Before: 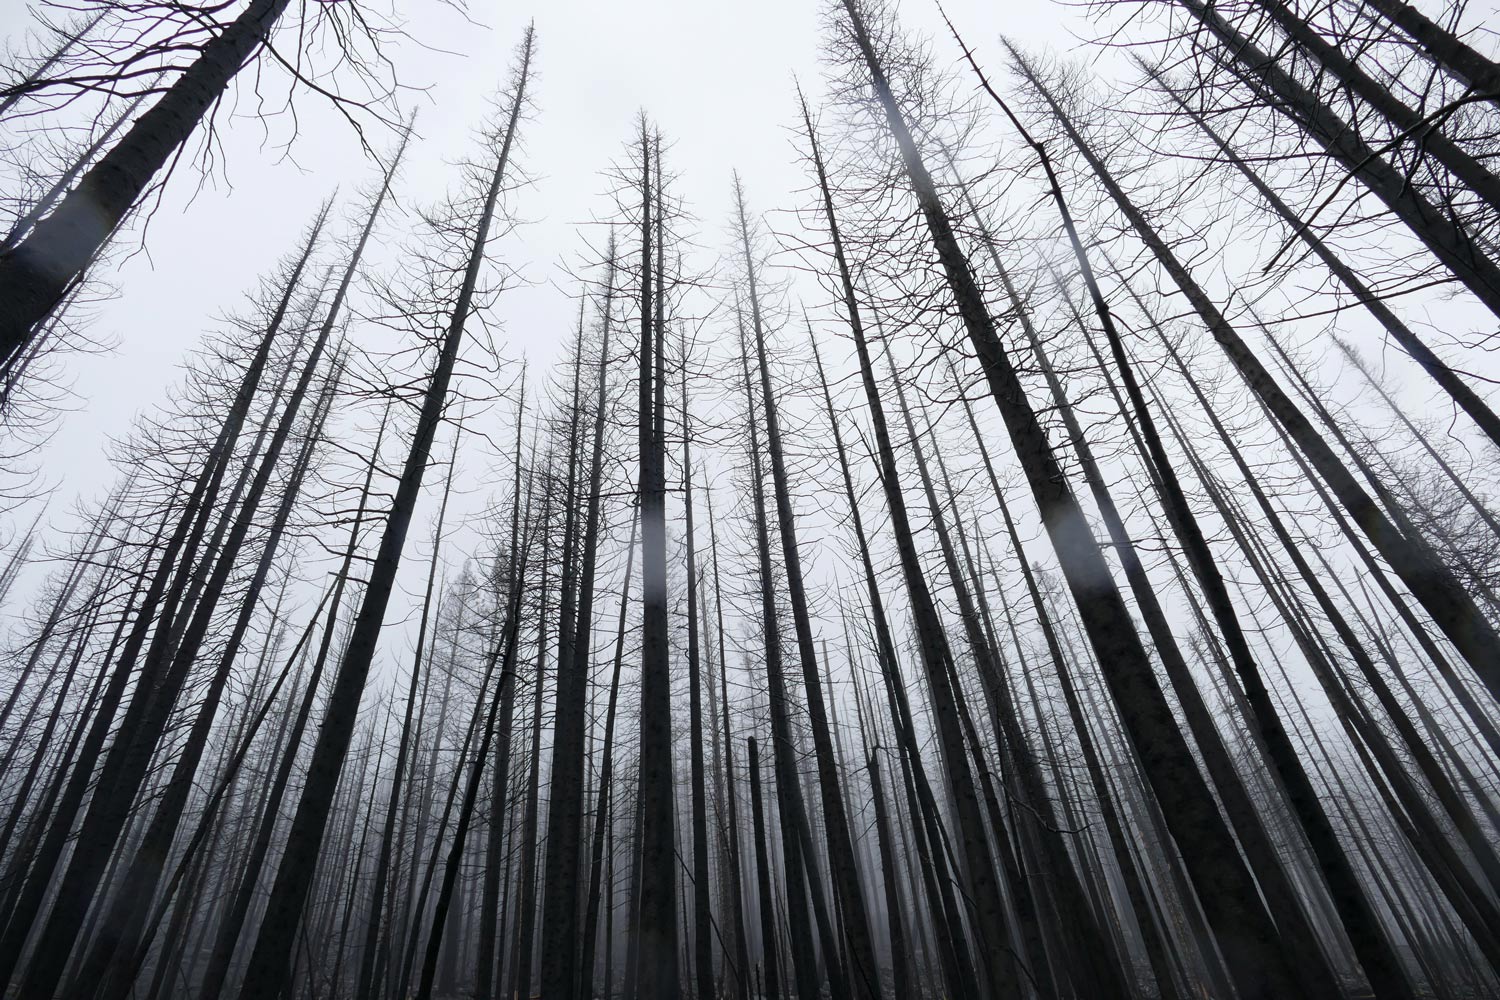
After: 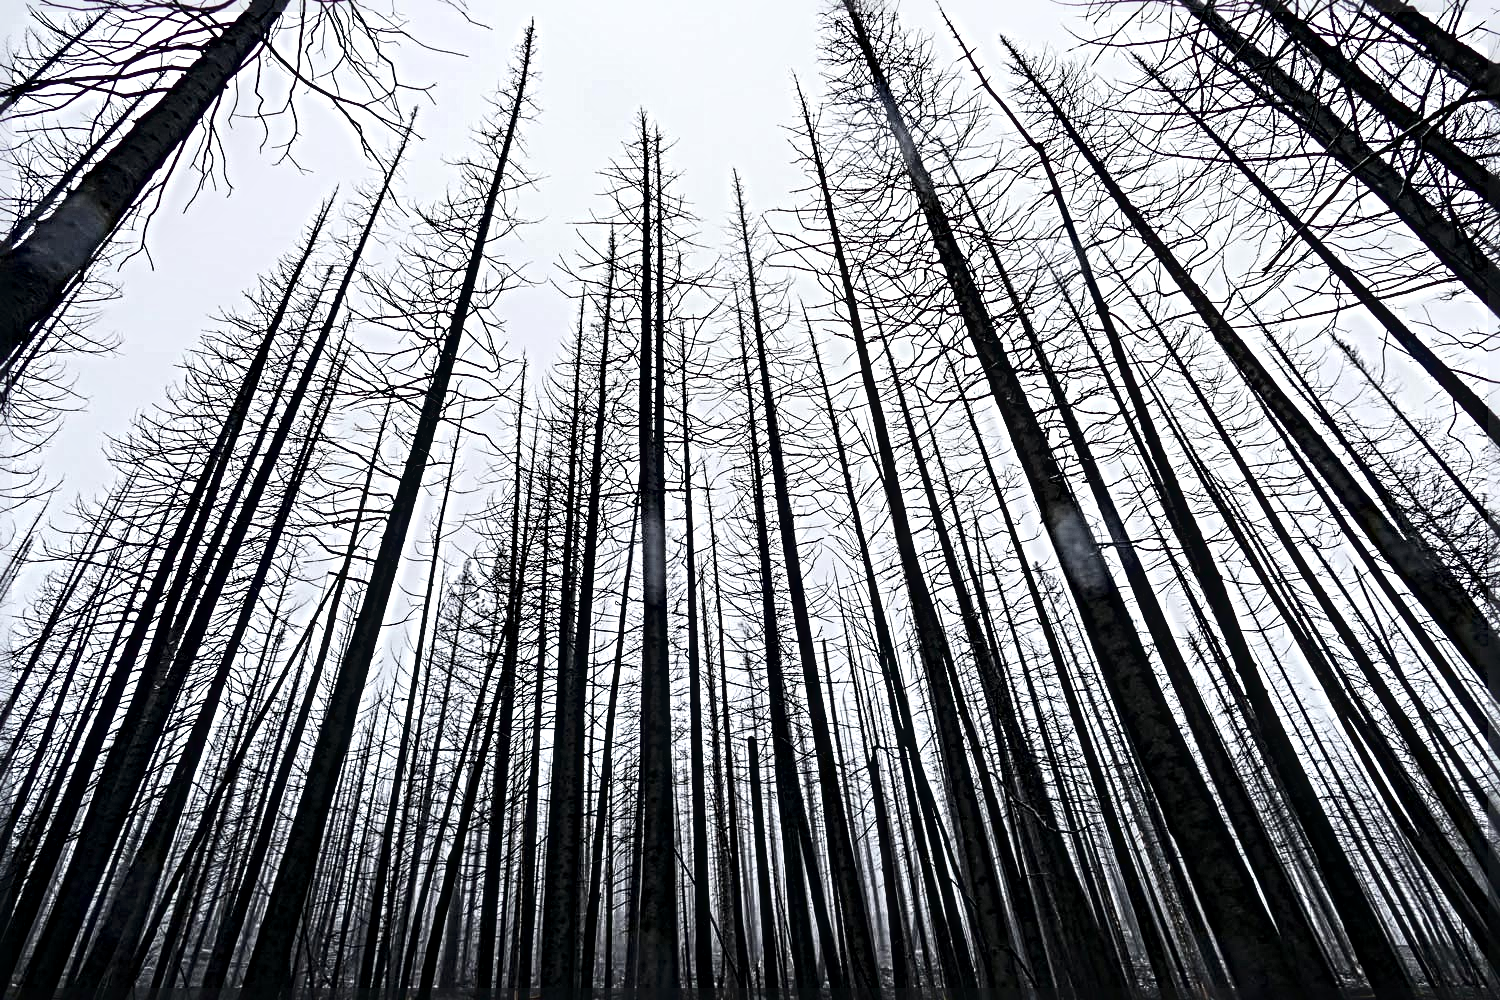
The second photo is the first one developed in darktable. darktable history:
sharpen: radius 6.249, amount 1.802, threshold 0.026
contrast brightness saturation: contrast 0.285
local contrast: highlights 60%, shadows 63%, detail 160%
